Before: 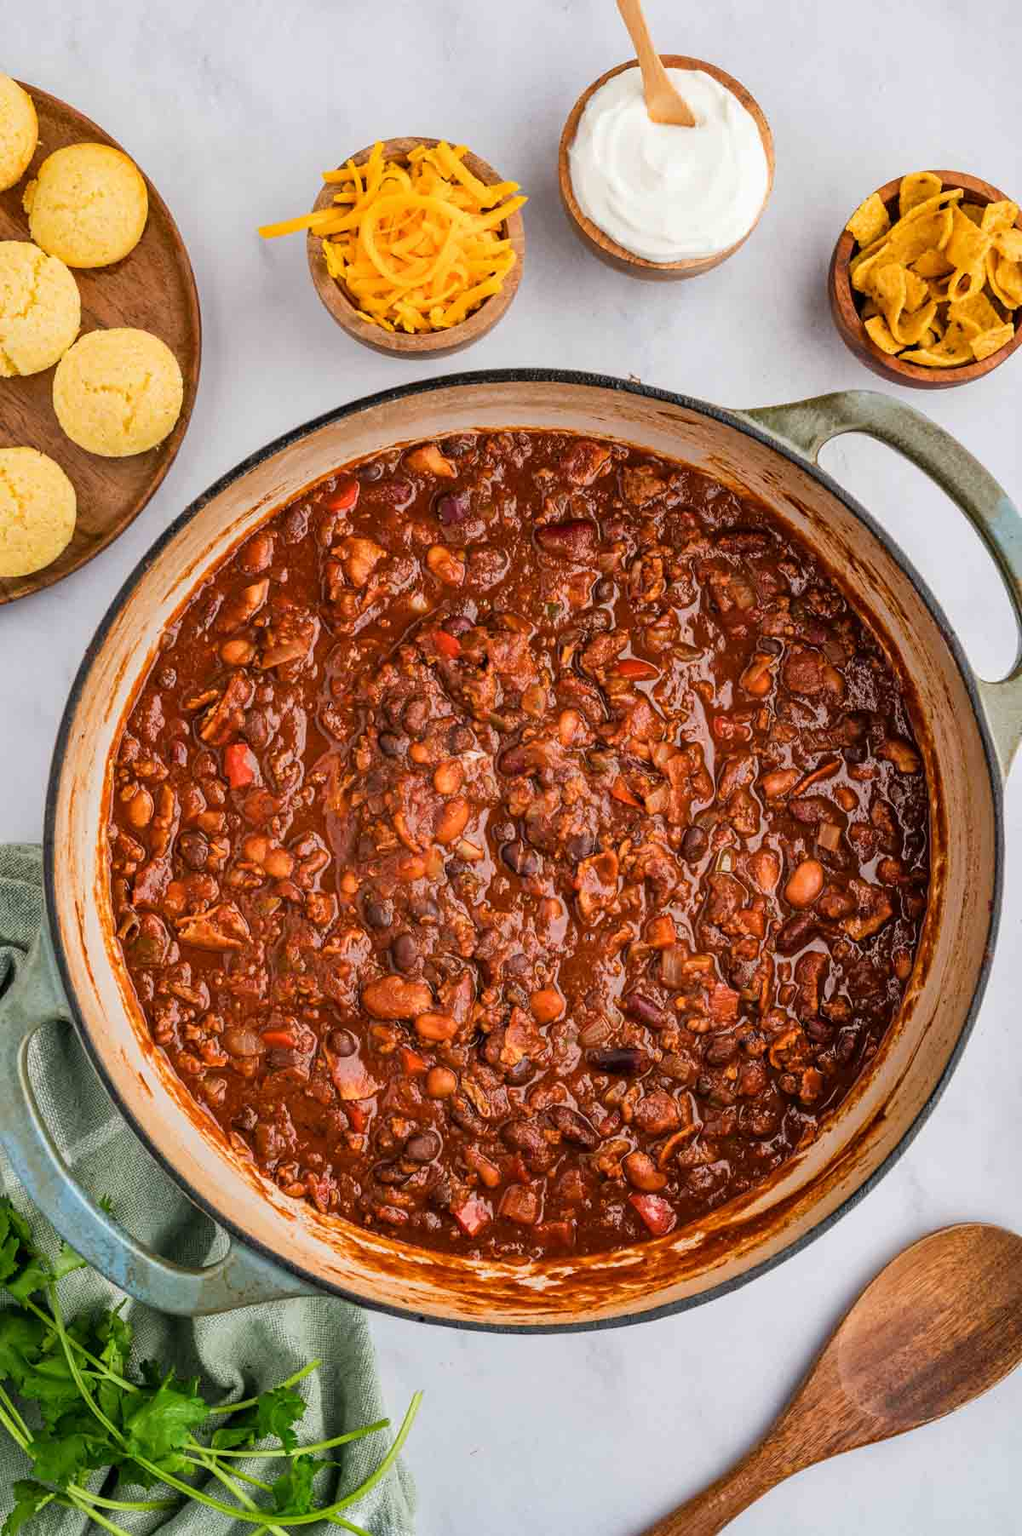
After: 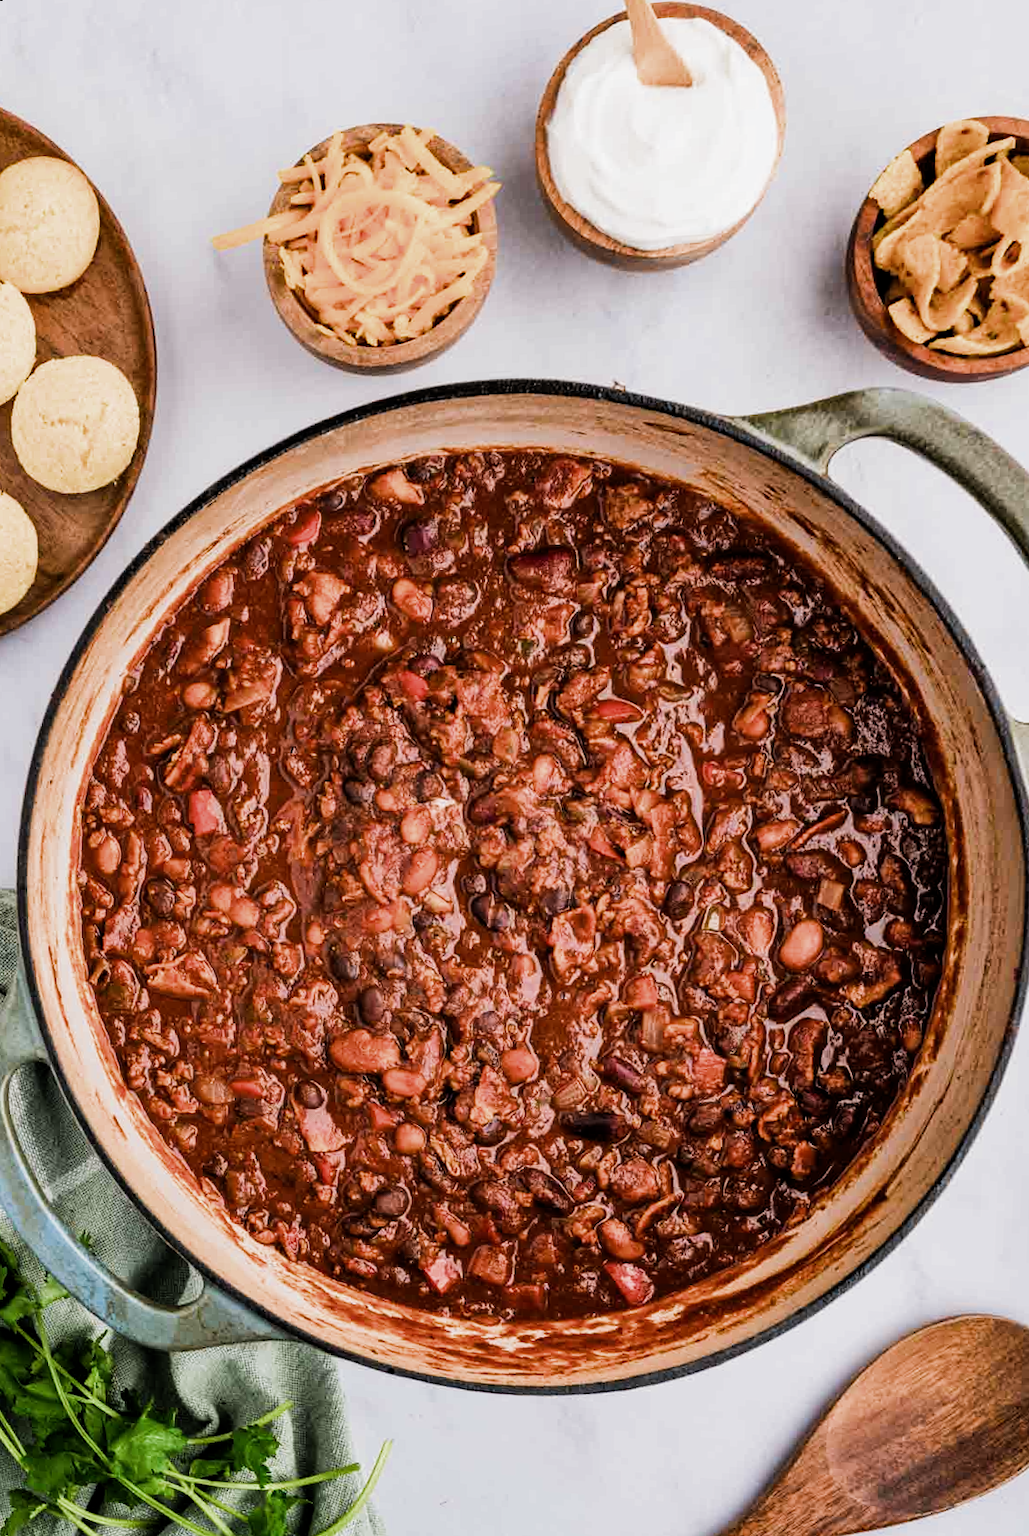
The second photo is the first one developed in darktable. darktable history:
tone curve: preserve colors none
rotate and perspective: rotation 0.062°, lens shift (vertical) 0.115, lens shift (horizontal) -0.133, crop left 0.047, crop right 0.94, crop top 0.061, crop bottom 0.94
filmic rgb: middle gray luminance 21.73%, black relative exposure -14 EV, white relative exposure 2.96 EV, threshold 6 EV, target black luminance 0%, hardness 8.81, latitude 59.69%, contrast 1.208, highlights saturation mix 5%, shadows ↔ highlights balance 41.6%, add noise in highlights 0, color science v3 (2019), use custom middle-gray values true, iterations of high-quality reconstruction 0, contrast in highlights soft, enable highlight reconstruction true
white balance: red 1.009, blue 1.027
tone equalizer: -8 EV -0.417 EV, -7 EV -0.389 EV, -6 EV -0.333 EV, -5 EV -0.222 EV, -3 EV 0.222 EV, -2 EV 0.333 EV, -1 EV 0.389 EV, +0 EV 0.417 EV, edges refinement/feathering 500, mask exposure compensation -1.57 EV, preserve details no
